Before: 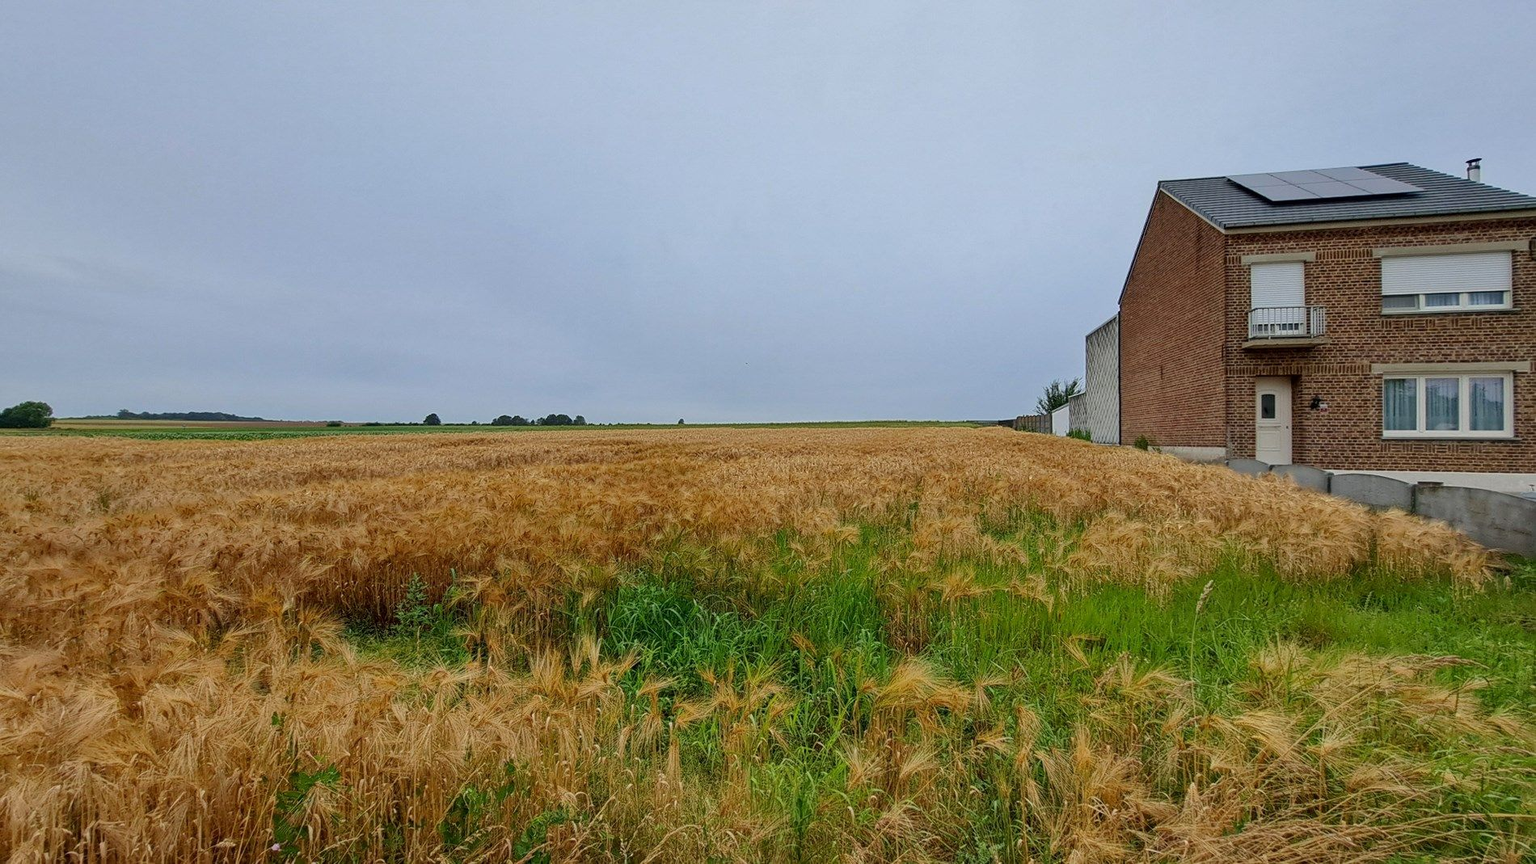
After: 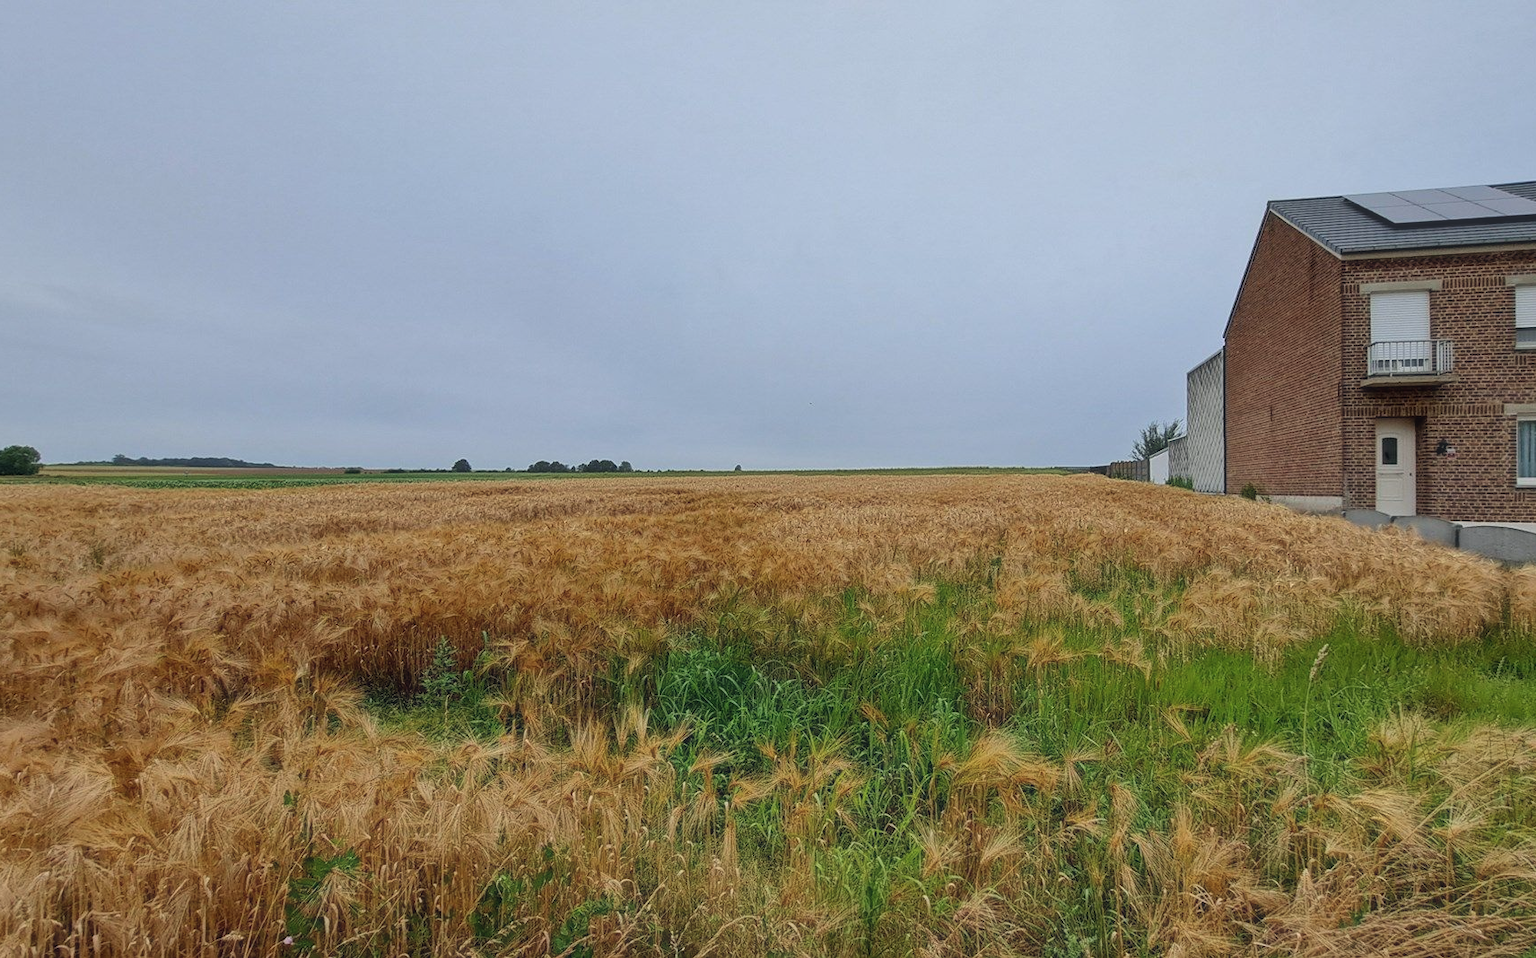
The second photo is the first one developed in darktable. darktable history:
crop and rotate: left 1.14%, right 8.703%
contrast brightness saturation: saturation -0.062
haze removal: strength -0.105, compatibility mode true, adaptive false
